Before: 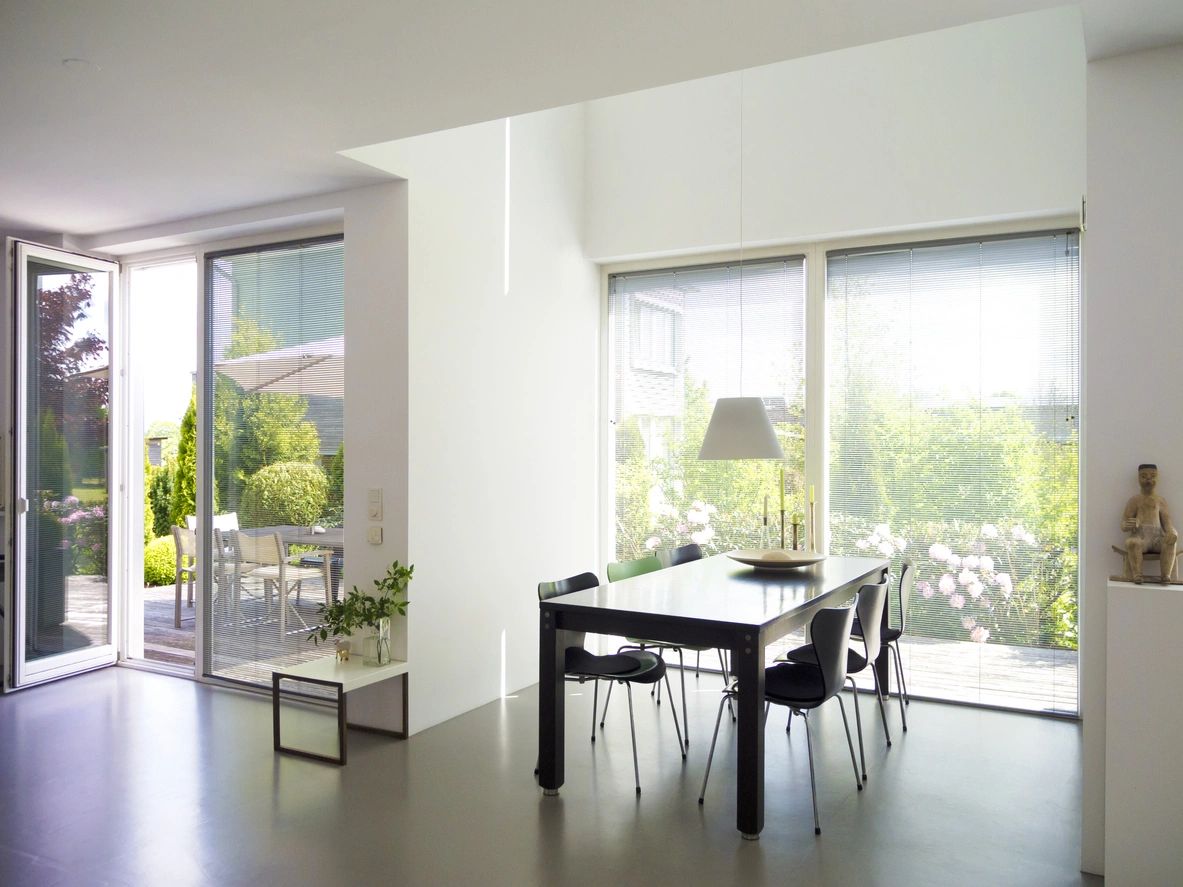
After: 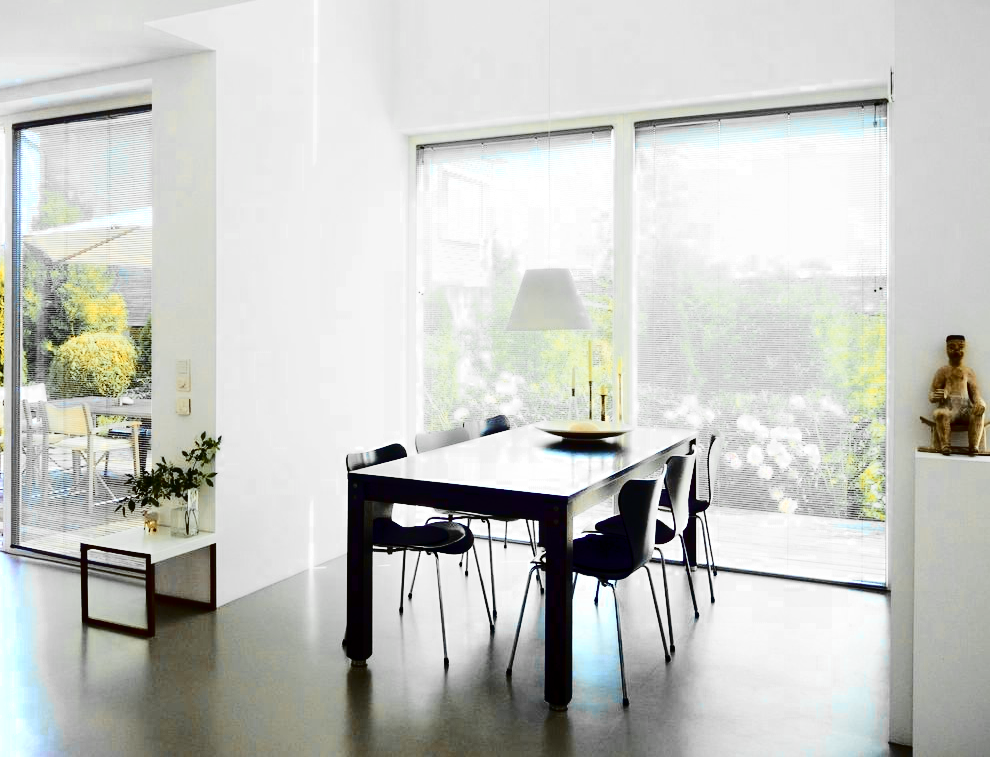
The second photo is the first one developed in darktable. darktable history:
exposure: black level correction 0.002, exposure 0.147 EV, compensate highlight preservation false
contrast brightness saturation: contrast 0.314, brightness -0.072, saturation 0.169
color correction: highlights a* -8.54, highlights b* 3.22
crop: left 16.314%, top 14.626%
tone curve: curves: ch0 [(0, 0) (0.003, 0.001) (0.011, 0.006) (0.025, 0.012) (0.044, 0.018) (0.069, 0.025) (0.1, 0.045) (0.136, 0.074) (0.177, 0.124) (0.224, 0.196) (0.277, 0.289) (0.335, 0.396) (0.399, 0.495) (0.468, 0.585) (0.543, 0.663) (0.623, 0.728) (0.709, 0.808) (0.801, 0.87) (0.898, 0.932) (1, 1)], color space Lab, independent channels, preserve colors none
color zones: curves: ch0 [(0, 0.363) (0.128, 0.373) (0.25, 0.5) (0.402, 0.407) (0.521, 0.525) (0.63, 0.559) (0.729, 0.662) (0.867, 0.471)]; ch1 [(0, 0.515) (0.136, 0.618) (0.25, 0.5) (0.378, 0) (0.516, 0) (0.622, 0.593) (0.737, 0.819) (0.87, 0.593)]; ch2 [(0, 0.529) (0.128, 0.471) (0.282, 0.451) (0.386, 0.662) (0.516, 0.525) (0.633, 0.554) (0.75, 0.62) (0.875, 0.441)]
color balance rgb: shadows lift › chroma 0.797%, shadows lift › hue 110.57°, perceptual saturation grading › global saturation 25.467%
